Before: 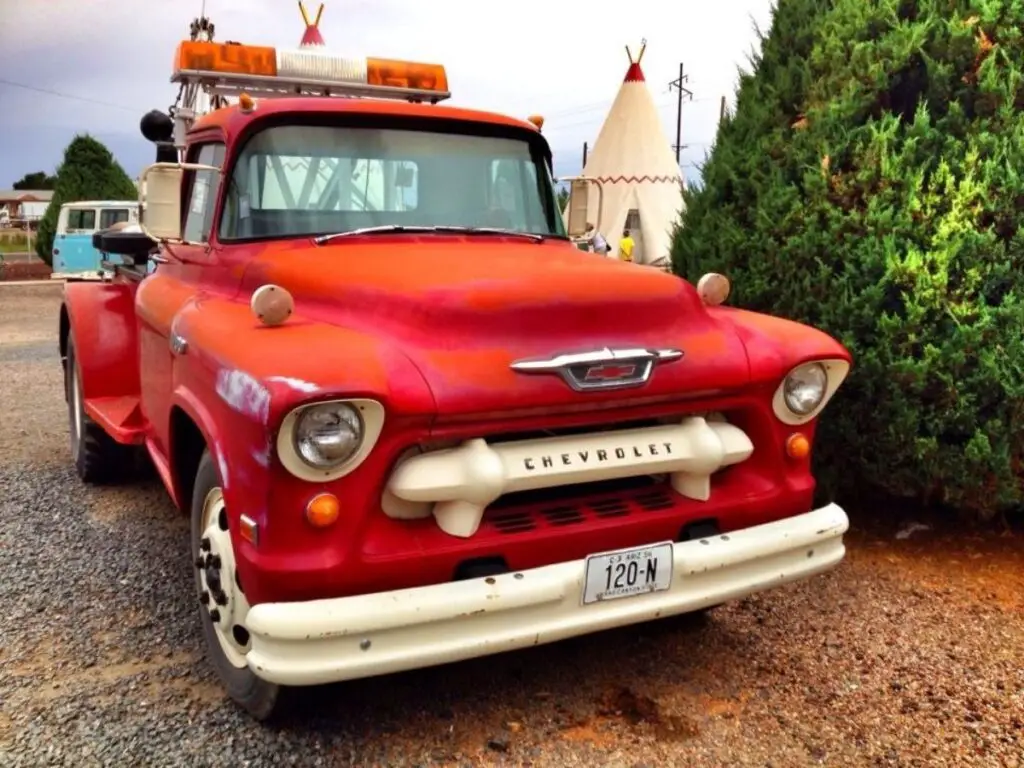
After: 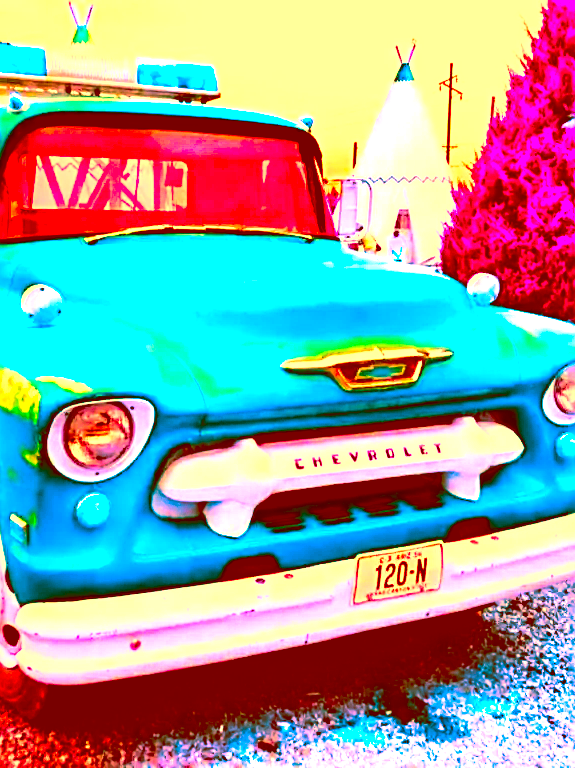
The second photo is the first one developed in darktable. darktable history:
crop and rotate: left 22.521%, right 21.258%
levels: levels [0.012, 0.367, 0.697]
base curve: curves: ch0 [(0, 0) (0.028, 0.03) (0.121, 0.232) (0.46, 0.748) (0.859, 0.968) (1, 1)], preserve colors none
color correction: highlights a* -39.67, highlights b* -39.35, shadows a* -39.42, shadows b* -39.2, saturation -2.99
sharpen: radius 2.571, amount 0.688
